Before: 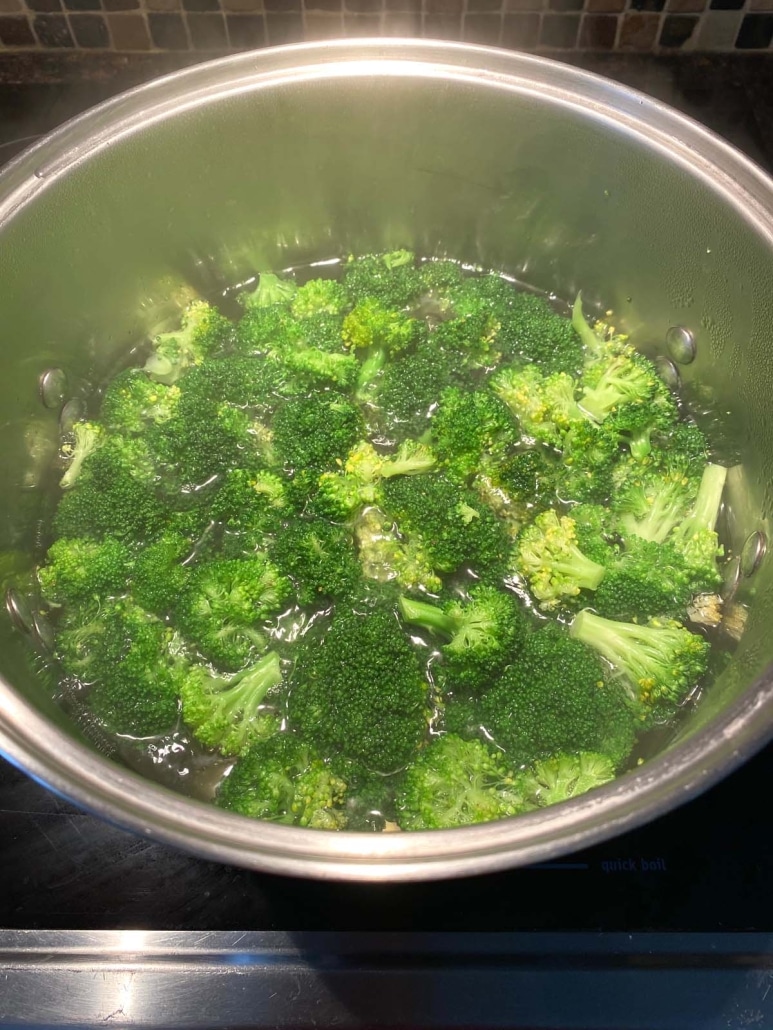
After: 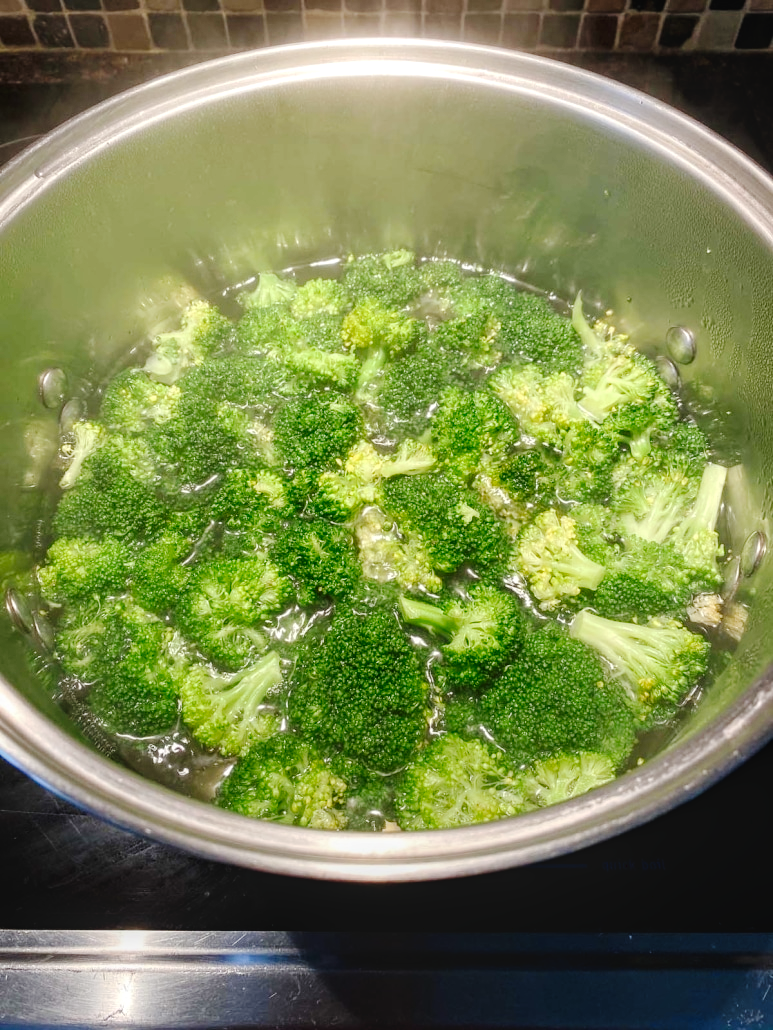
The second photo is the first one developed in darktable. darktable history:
local contrast: on, module defaults
tone curve: curves: ch0 [(0, 0) (0.003, 0.036) (0.011, 0.039) (0.025, 0.039) (0.044, 0.043) (0.069, 0.05) (0.1, 0.072) (0.136, 0.102) (0.177, 0.144) (0.224, 0.204) (0.277, 0.288) (0.335, 0.384) (0.399, 0.477) (0.468, 0.575) (0.543, 0.652) (0.623, 0.724) (0.709, 0.785) (0.801, 0.851) (0.898, 0.915) (1, 1)], preserve colors none
